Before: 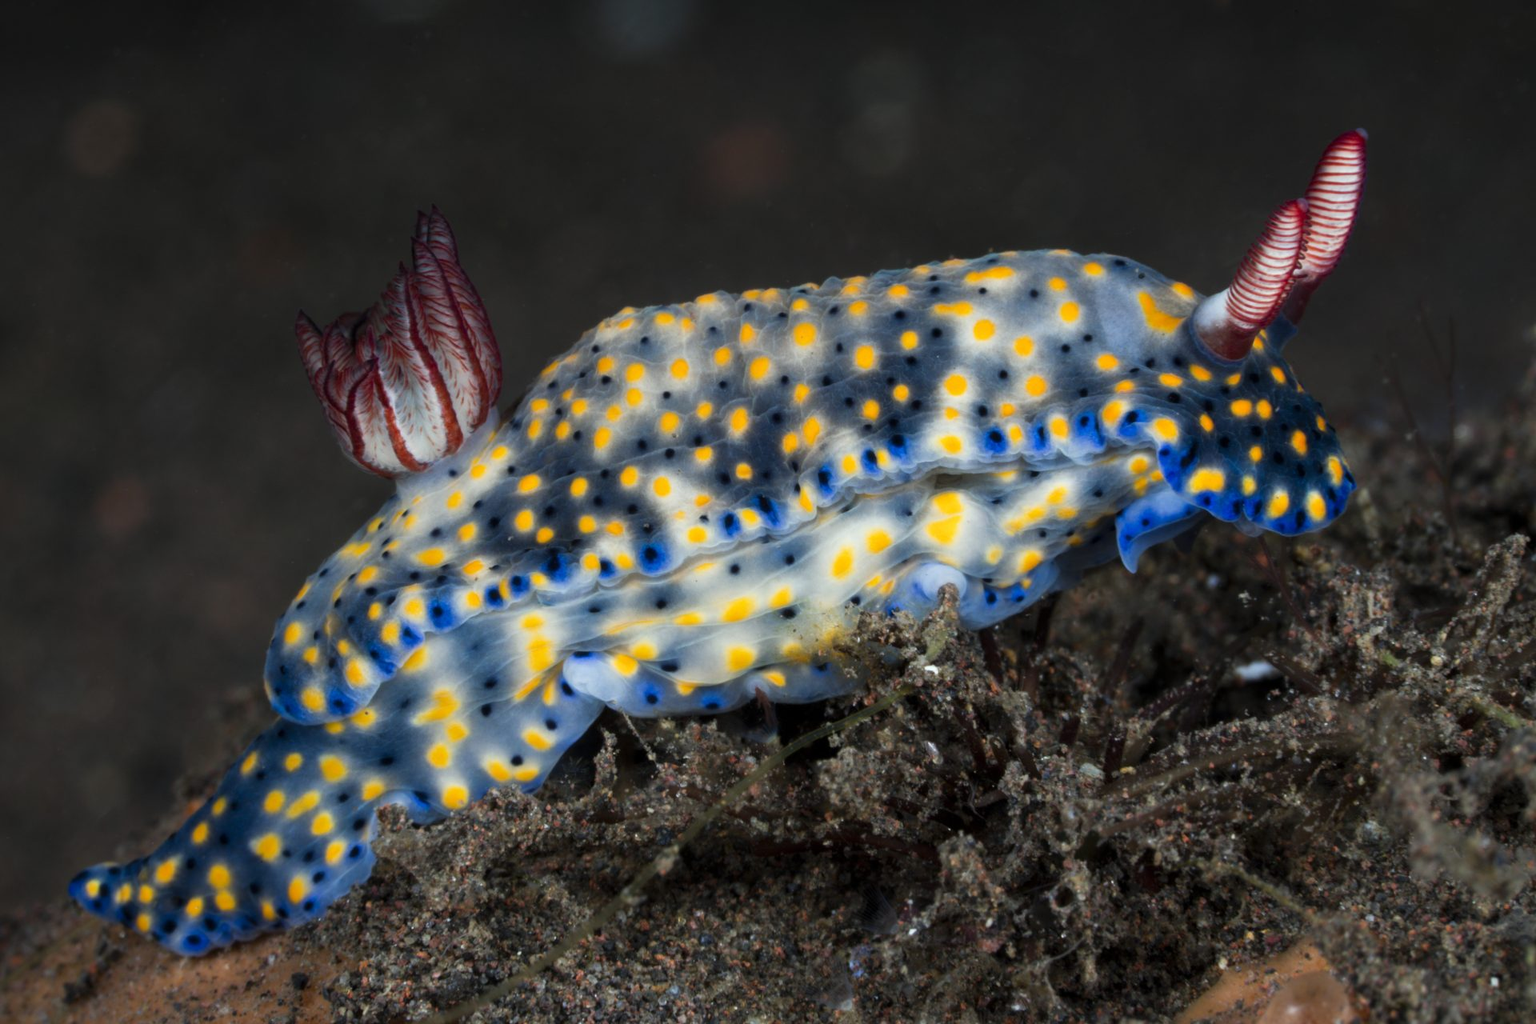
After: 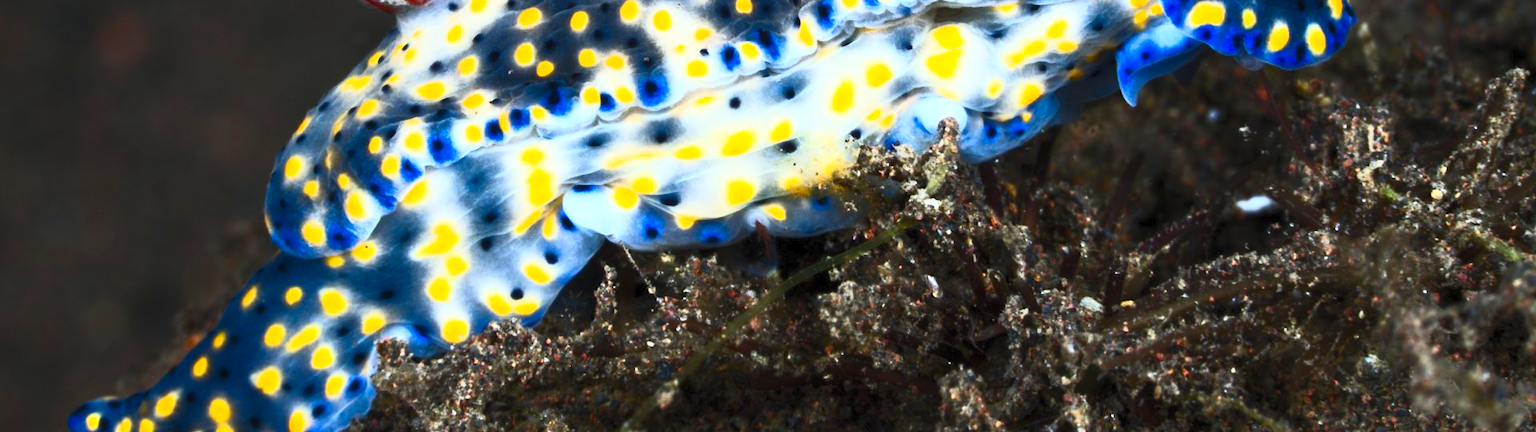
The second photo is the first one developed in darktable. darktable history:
crop: top 45.551%, bottom 12.262%
rgb levels: preserve colors max RGB
contrast brightness saturation: contrast 0.83, brightness 0.59, saturation 0.59
